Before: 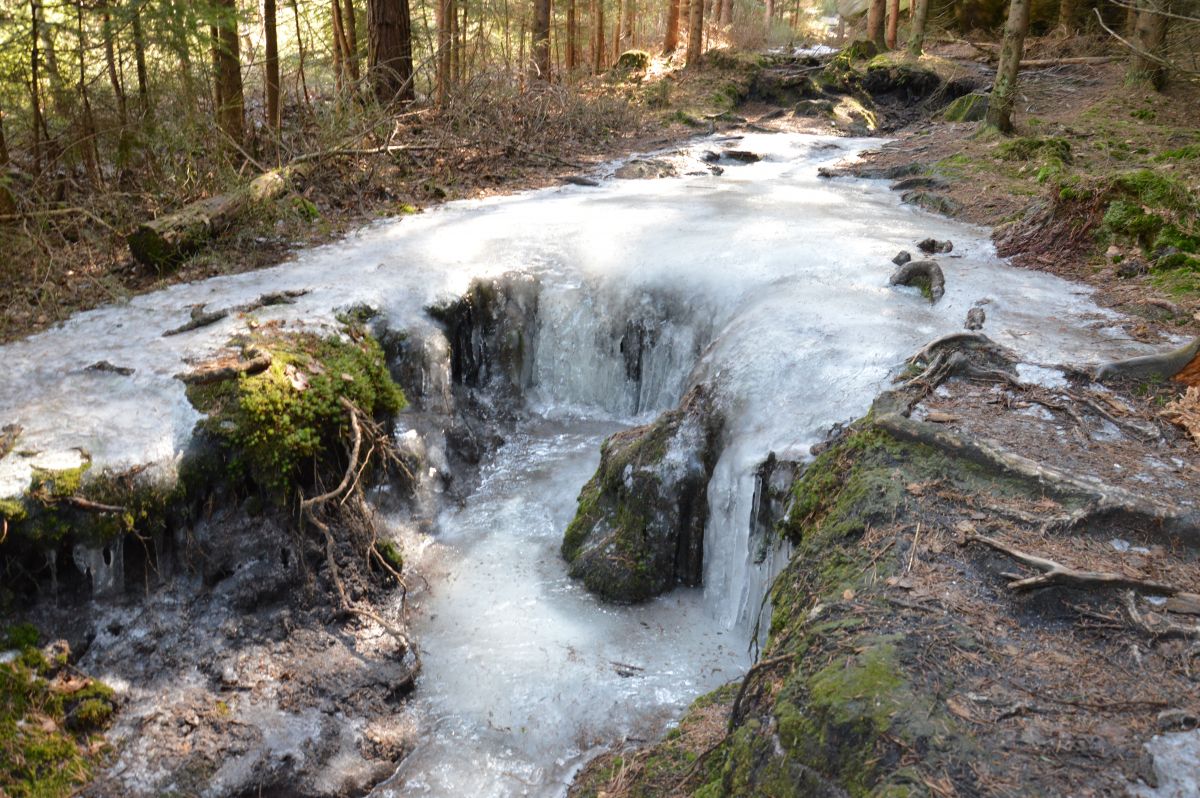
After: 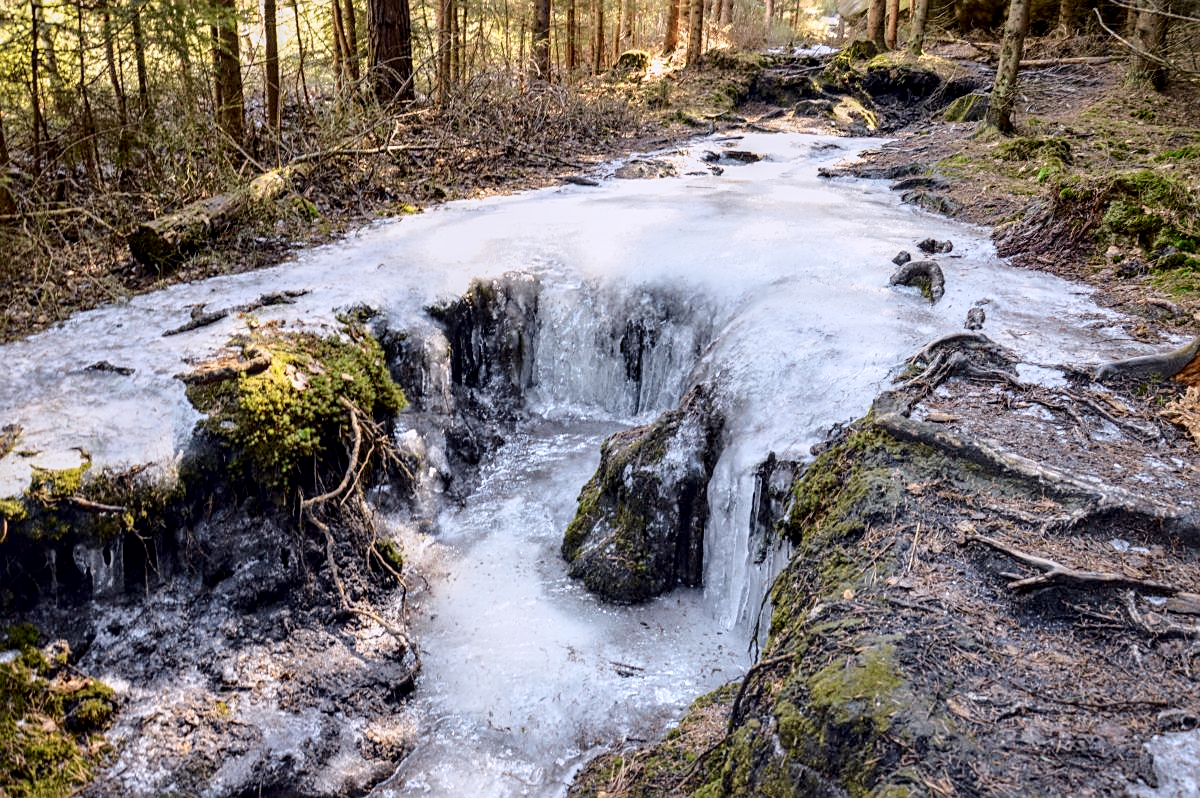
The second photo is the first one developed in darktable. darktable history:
tone curve: curves: ch0 [(0.003, 0.003) (0.104, 0.069) (0.236, 0.218) (0.401, 0.443) (0.495, 0.55) (0.625, 0.67) (0.819, 0.841) (0.96, 0.899)]; ch1 [(0, 0) (0.161, 0.092) (0.37, 0.302) (0.424, 0.402) (0.45, 0.466) (0.495, 0.506) (0.573, 0.571) (0.638, 0.641) (0.751, 0.741) (1, 1)]; ch2 [(0, 0) (0.352, 0.403) (0.466, 0.443) (0.524, 0.501) (0.56, 0.556) (1, 1)], color space Lab, independent channels, preserve colors none
sharpen: on, module defaults
local contrast: highlights 21%, detail 150%
